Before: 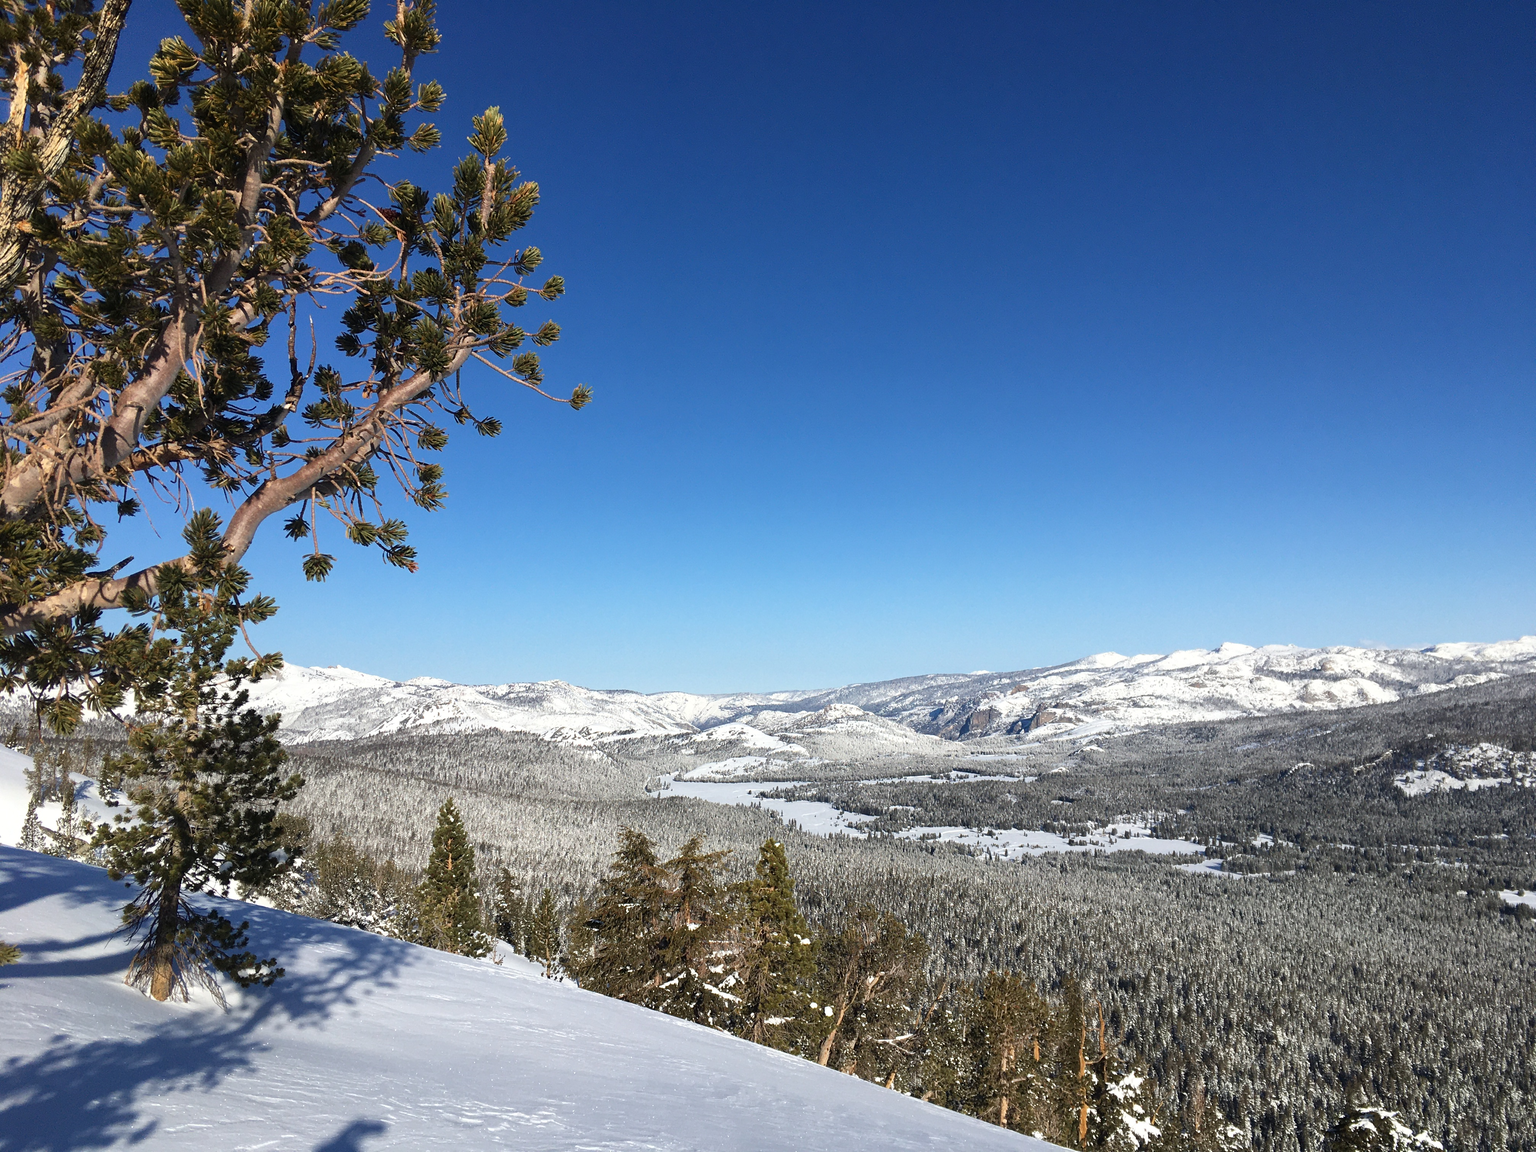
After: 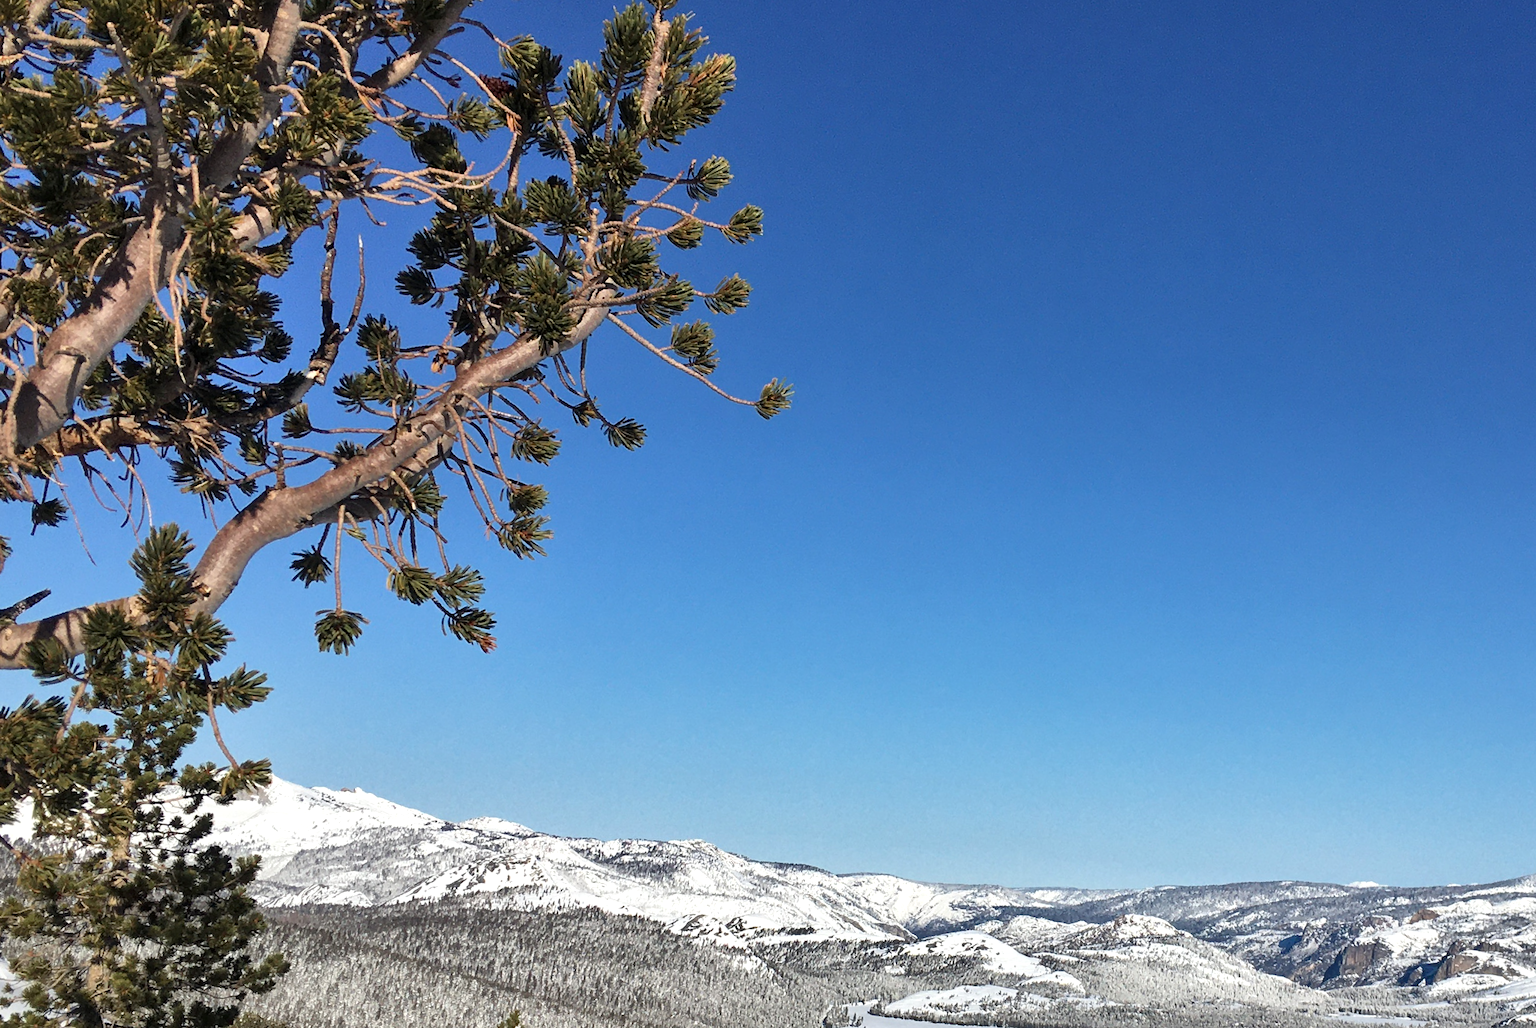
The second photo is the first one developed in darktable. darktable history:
local contrast: highlights 107%, shadows 99%, detail 119%, midtone range 0.2
shadows and highlights: low approximation 0.01, soften with gaussian
crop and rotate: angle -4.83°, left 2.192%, top 6.964%, right 27.43%, bottom 30.165%
